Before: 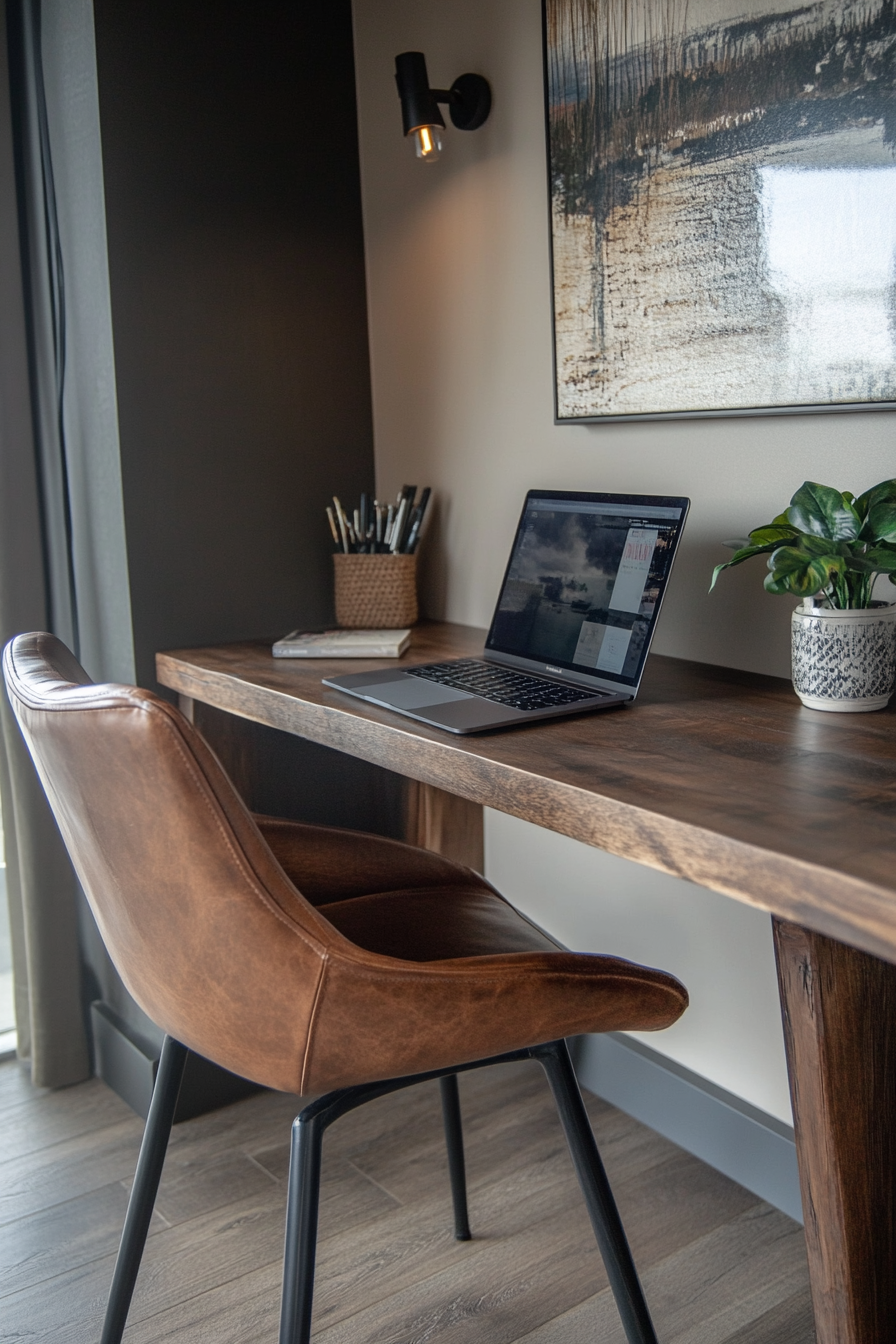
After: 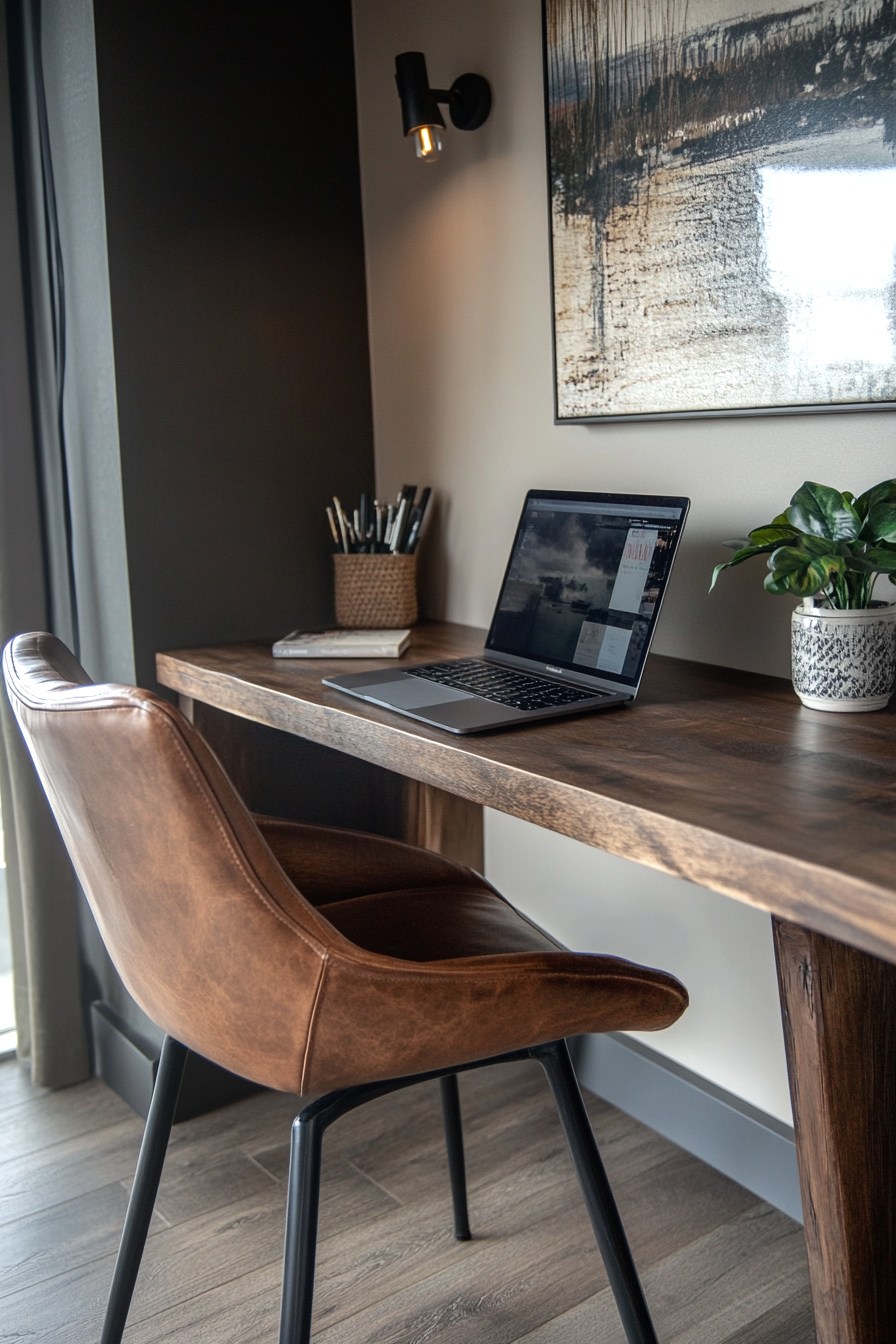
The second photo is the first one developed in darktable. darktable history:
tone equalizer: -8 EV -0.381 EV, -7 EV -0.378 EV, -6 EV -0.295 EV, -5 EV -0.207 EV, -3 EV 0.245 EV, -2 EV 0.309 EV, -1 EV 0.388 EV, +0 EV 0.445 EV, edges refinement/feathering 500, mask exposure compensation -1.57 EV, preserve details no
